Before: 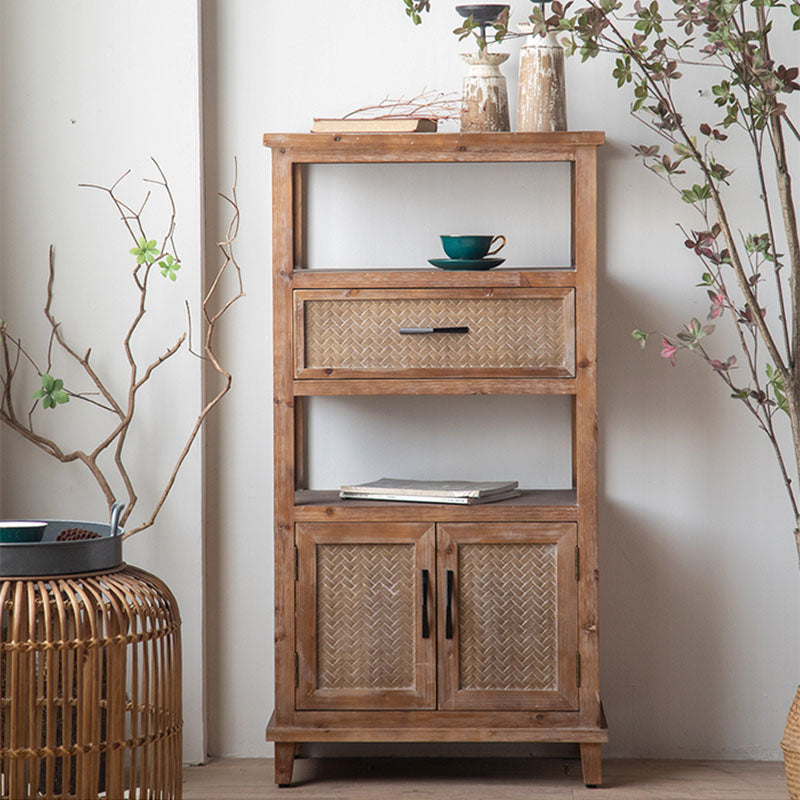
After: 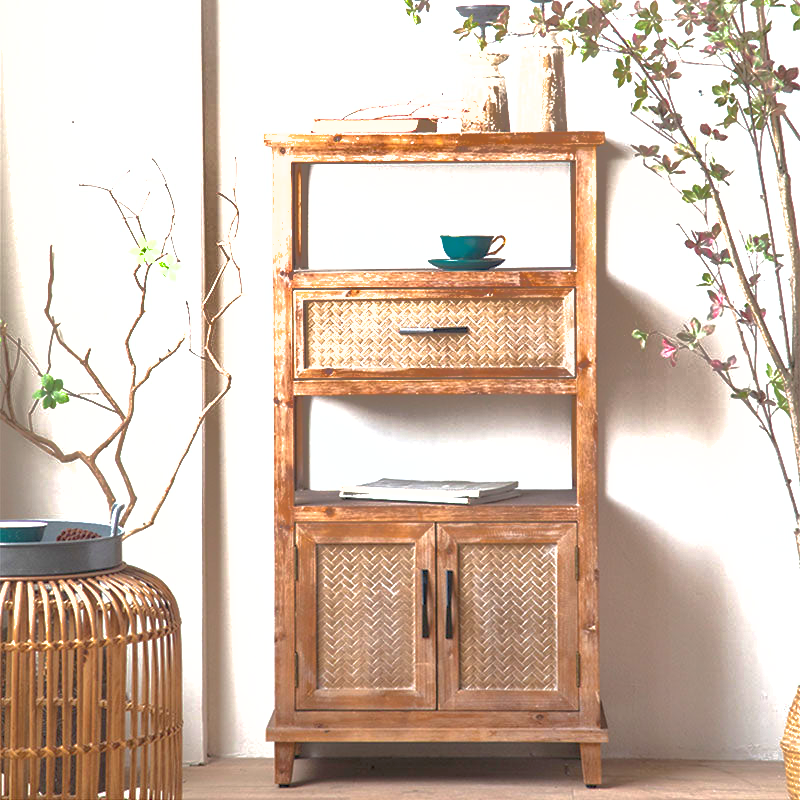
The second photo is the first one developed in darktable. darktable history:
exposure: black level correction 0, exposure 1.47 EV, compensate exposure bias true, compensate highlight preservation false
shadows and highlights: shadows 58.79, highlights -59.72
